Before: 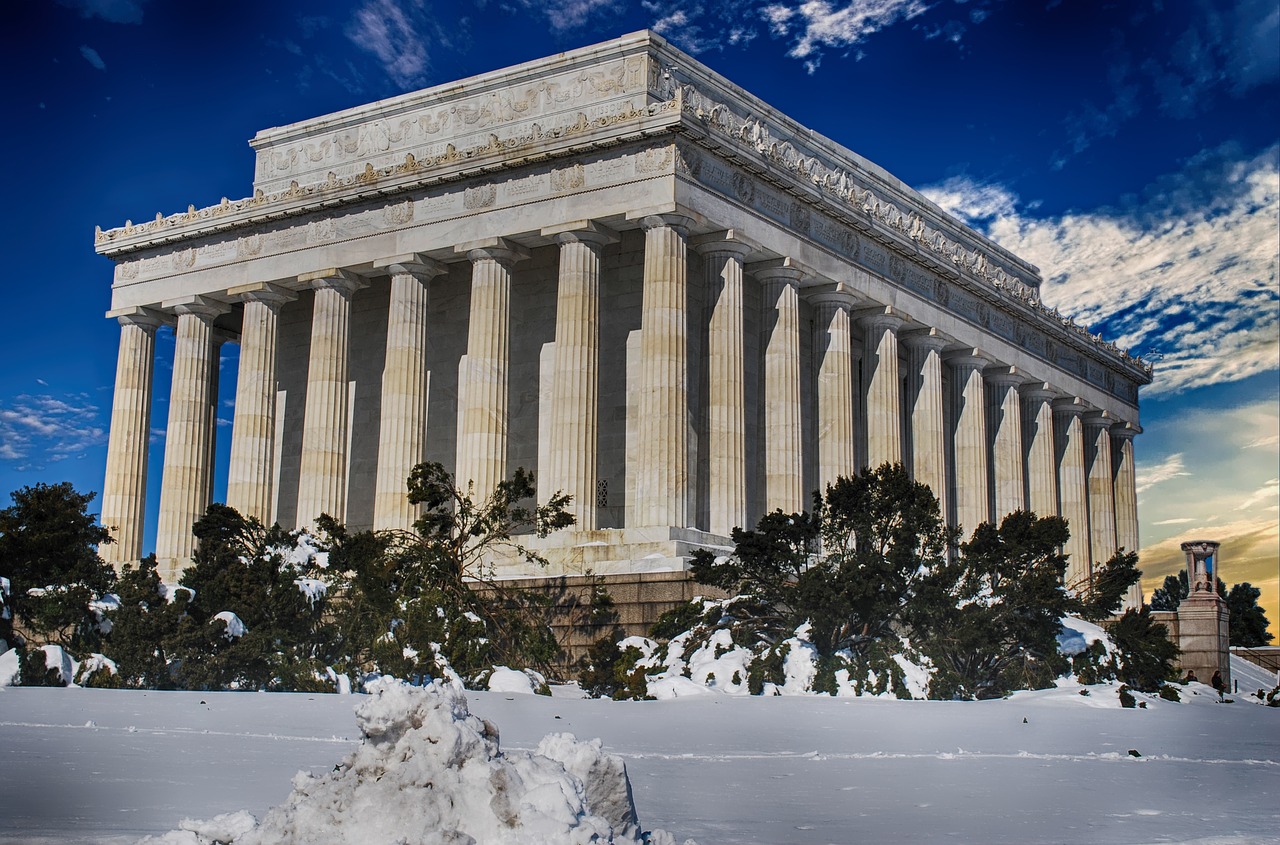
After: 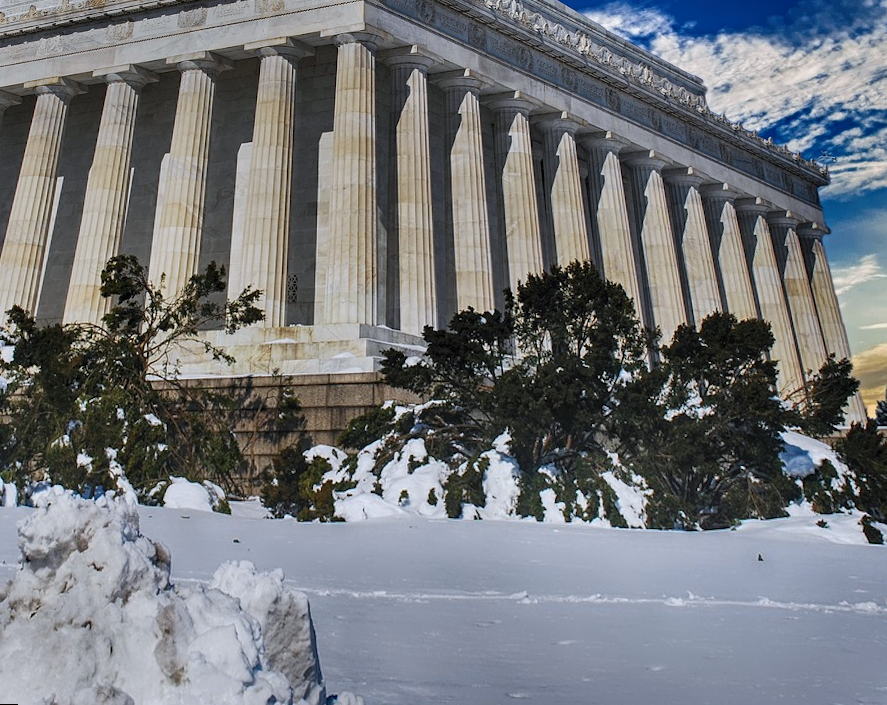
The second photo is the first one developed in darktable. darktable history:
crop: left 16.315%, top 14.246%
rotate and perspective: rotation 0.72°, lens shift (vertical) -0.352, lens shift (horizontal) -0.051, crop left 0.152, crop right 0.859, crop top 0.019, crop bottom 0.964
white balance: red 0.974, blue 1.044
